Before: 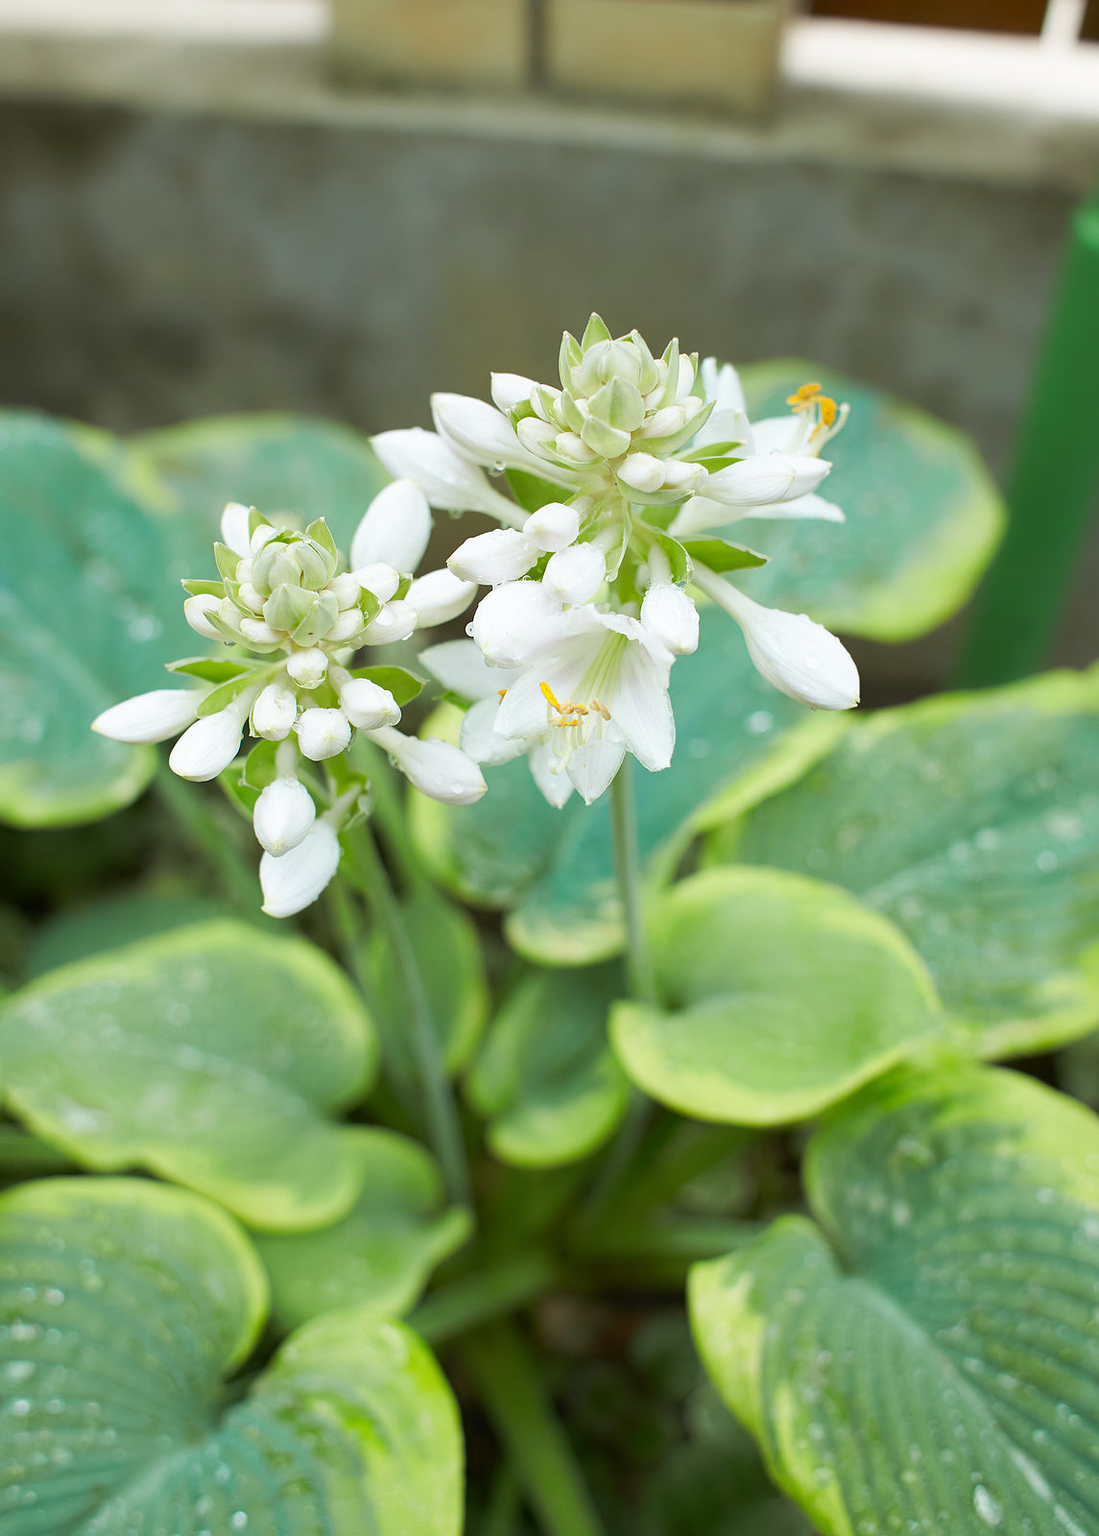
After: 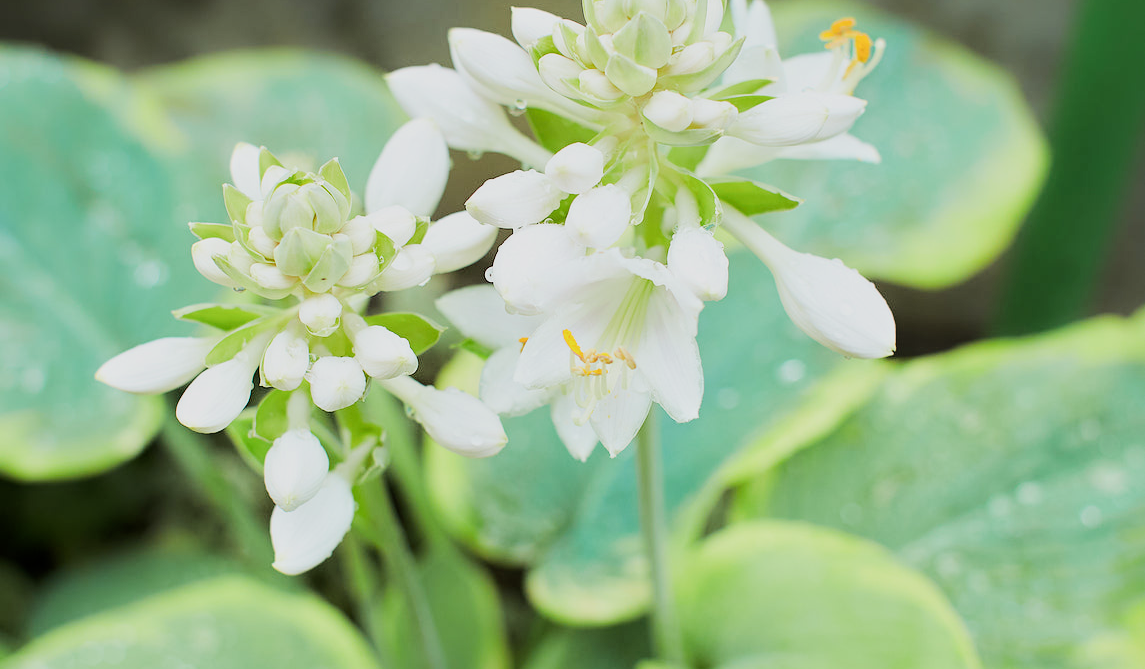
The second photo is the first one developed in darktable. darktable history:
tone equalizer: -8 EV 0.001 EV, -7 EV -0.002 EV, -6 EV 0.002 EV, -5 EV -0.03 EV, -4 EV -0.116 EV, -3 EV -0.169 EV, -2 EV 0.24 EV, -1 EV 0.702 EV, +0 EV 0.493 EV
filmic rgb: black relative exposure -7.65 EV, white relative exposure 4.56 EV, hardness 3.61
white balance: red 1, blue 1
crop and rotate: top 23.84%, bottom 34.294%
